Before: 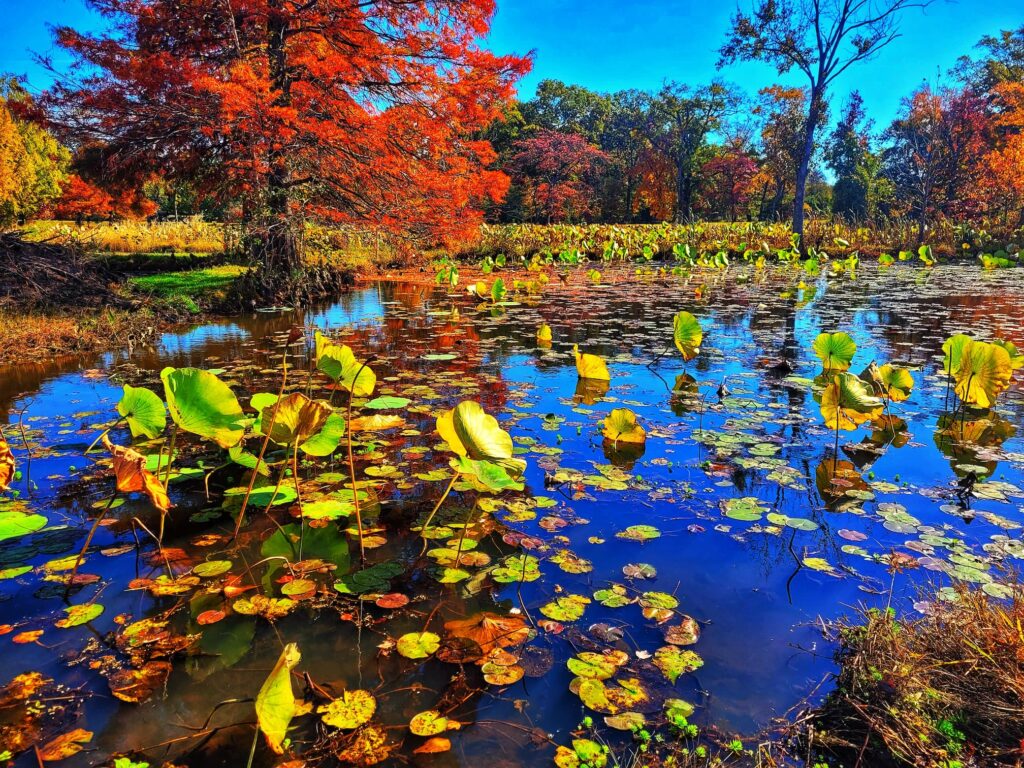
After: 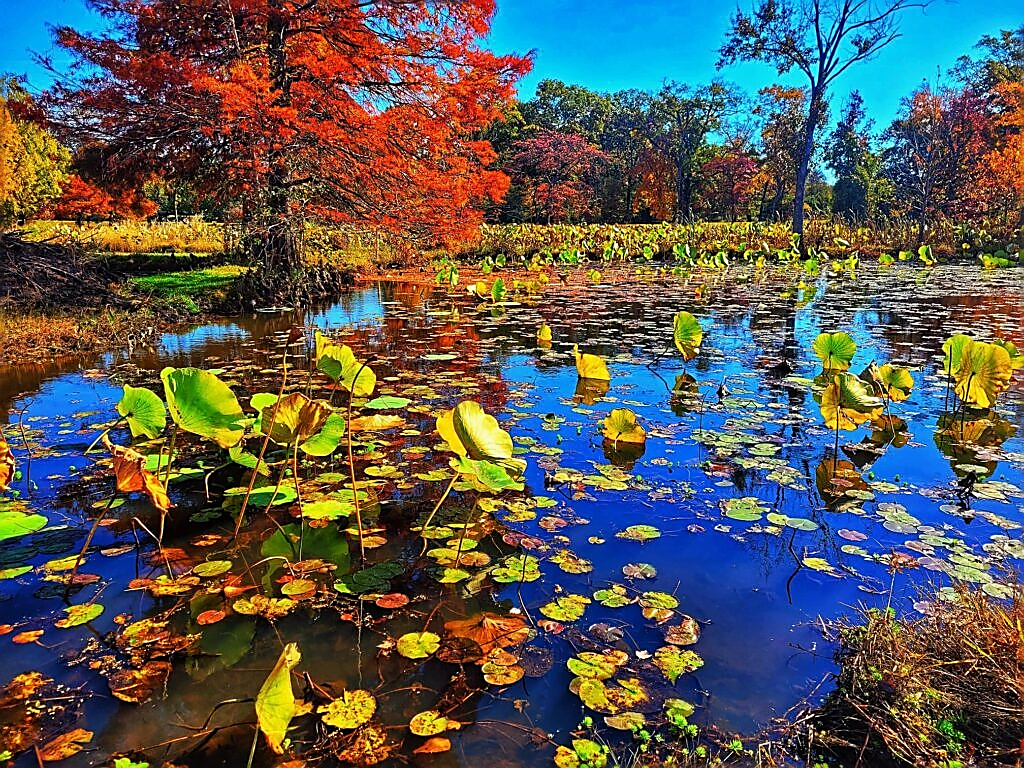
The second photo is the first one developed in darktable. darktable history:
sharpen: radius 1.38, amount 1.234, threshold 0.717
exposure: exposure -0.065 EV, compensate highlight preservation false
